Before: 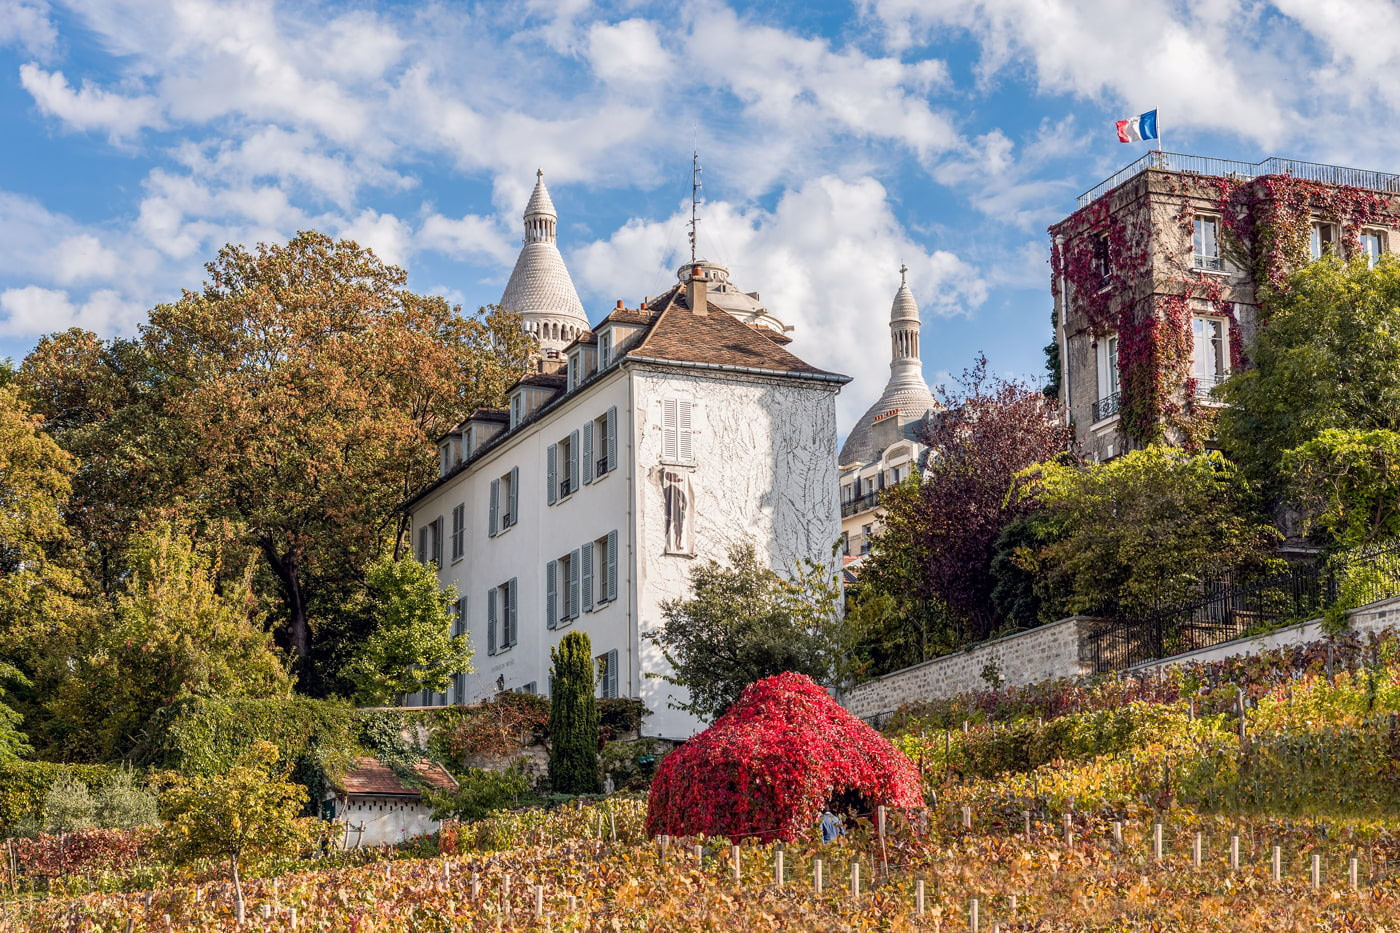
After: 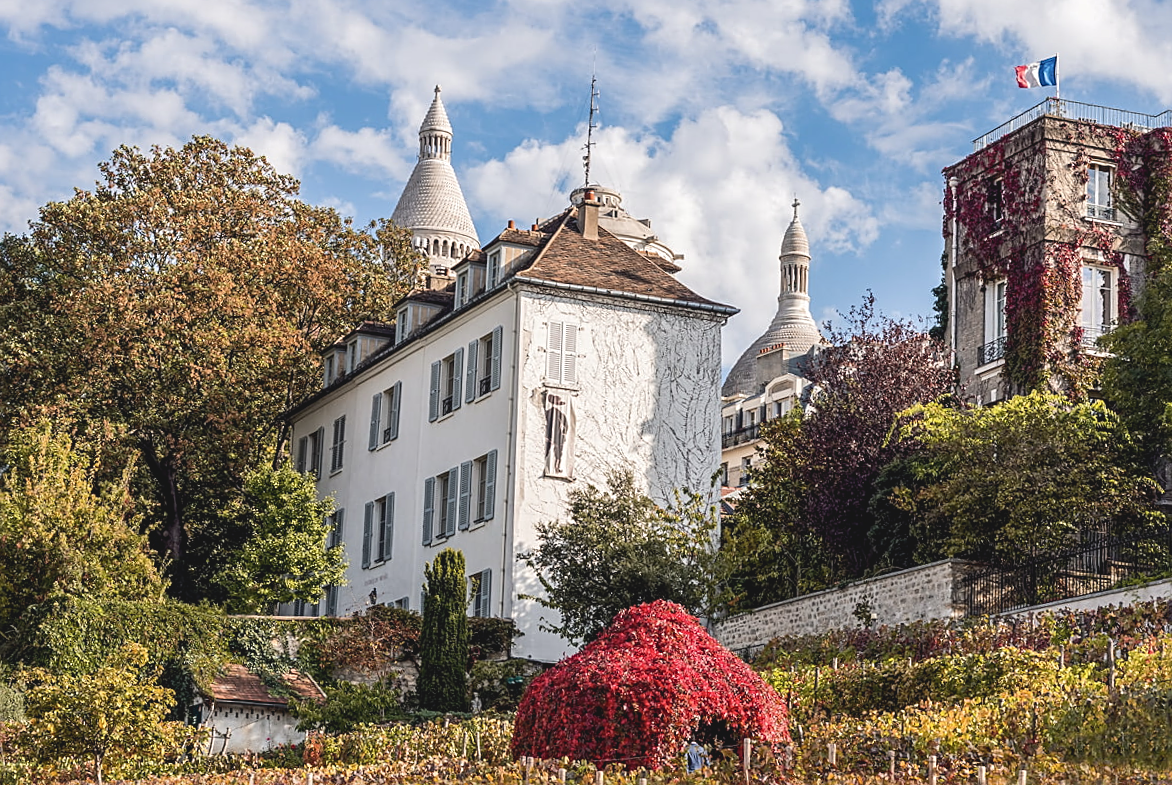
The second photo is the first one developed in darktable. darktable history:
exposure: black level correction 0.002, exposure -0.198 EV, compensate highlight preservation false
tone equalizer: -8 EV -0.422 EV, -7 EV -0.374 EV, -6 EV -0.353 EV, -5 EV -0.208 EV, -3 EV 0.216 EV, -2 EV 0.318 EV, -1 EV 0.395 EV, +0 EV 0.39 EV, edges refinement/feathering 500, mask exposure compensation -1.57 EV, preserve details no
sharpen: on, module defaults
crop and rotate: angle -2.83°, left 5.386%, top 5.205%, right 4.754%, bottom 4.449%
tone curve: curves: ch0 [(0, 0.068) (1, 0.961)], preserve colors none
